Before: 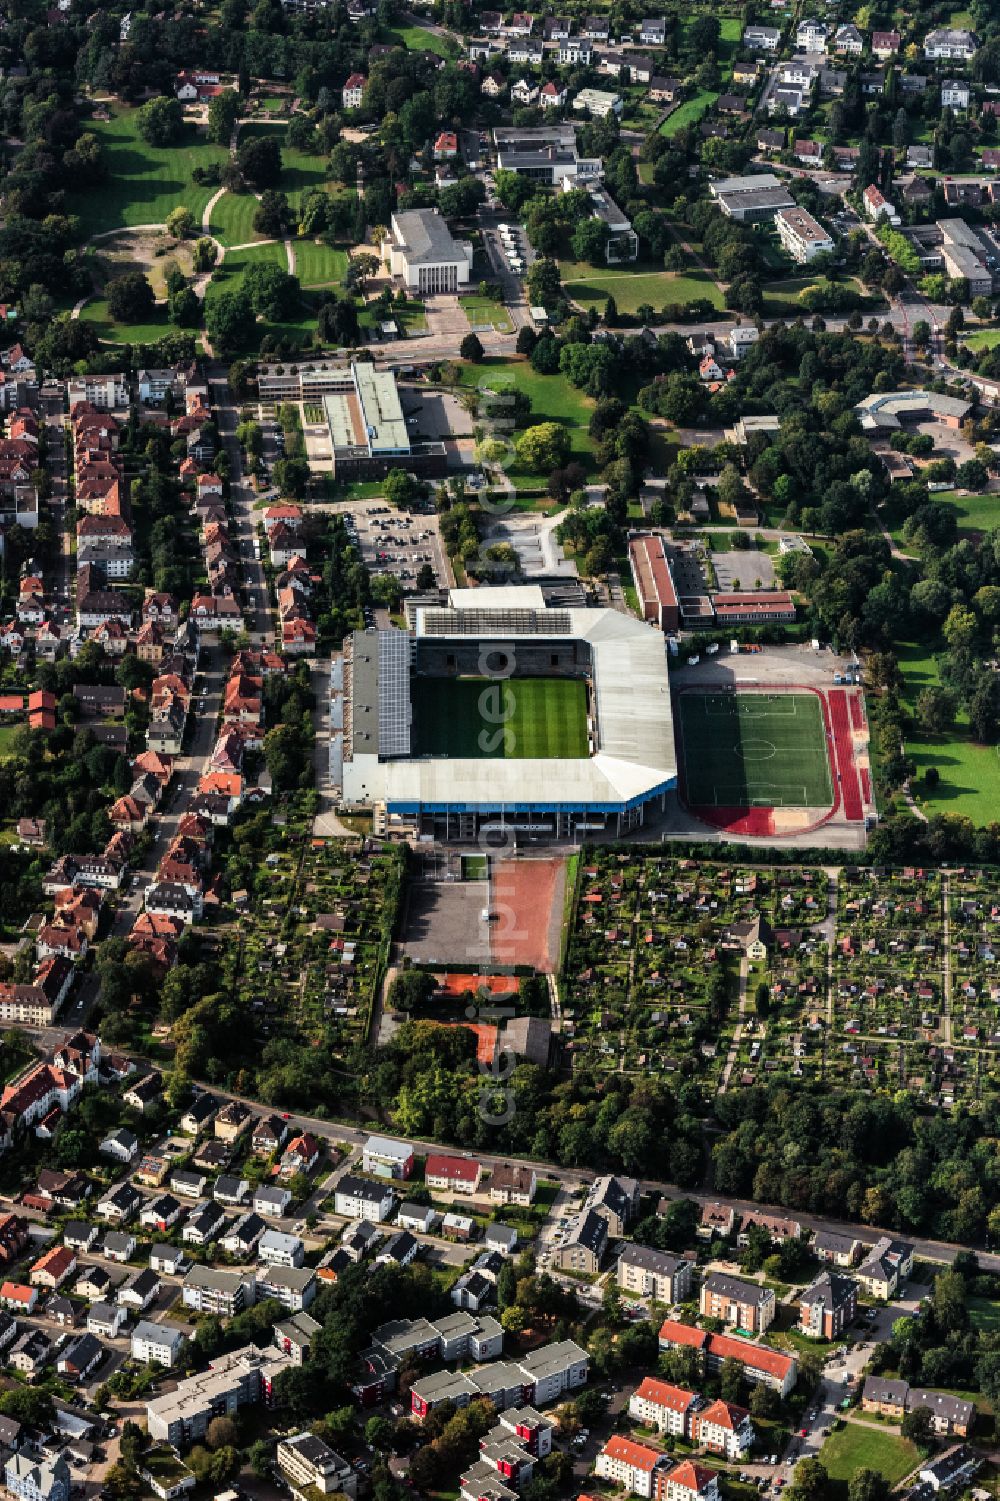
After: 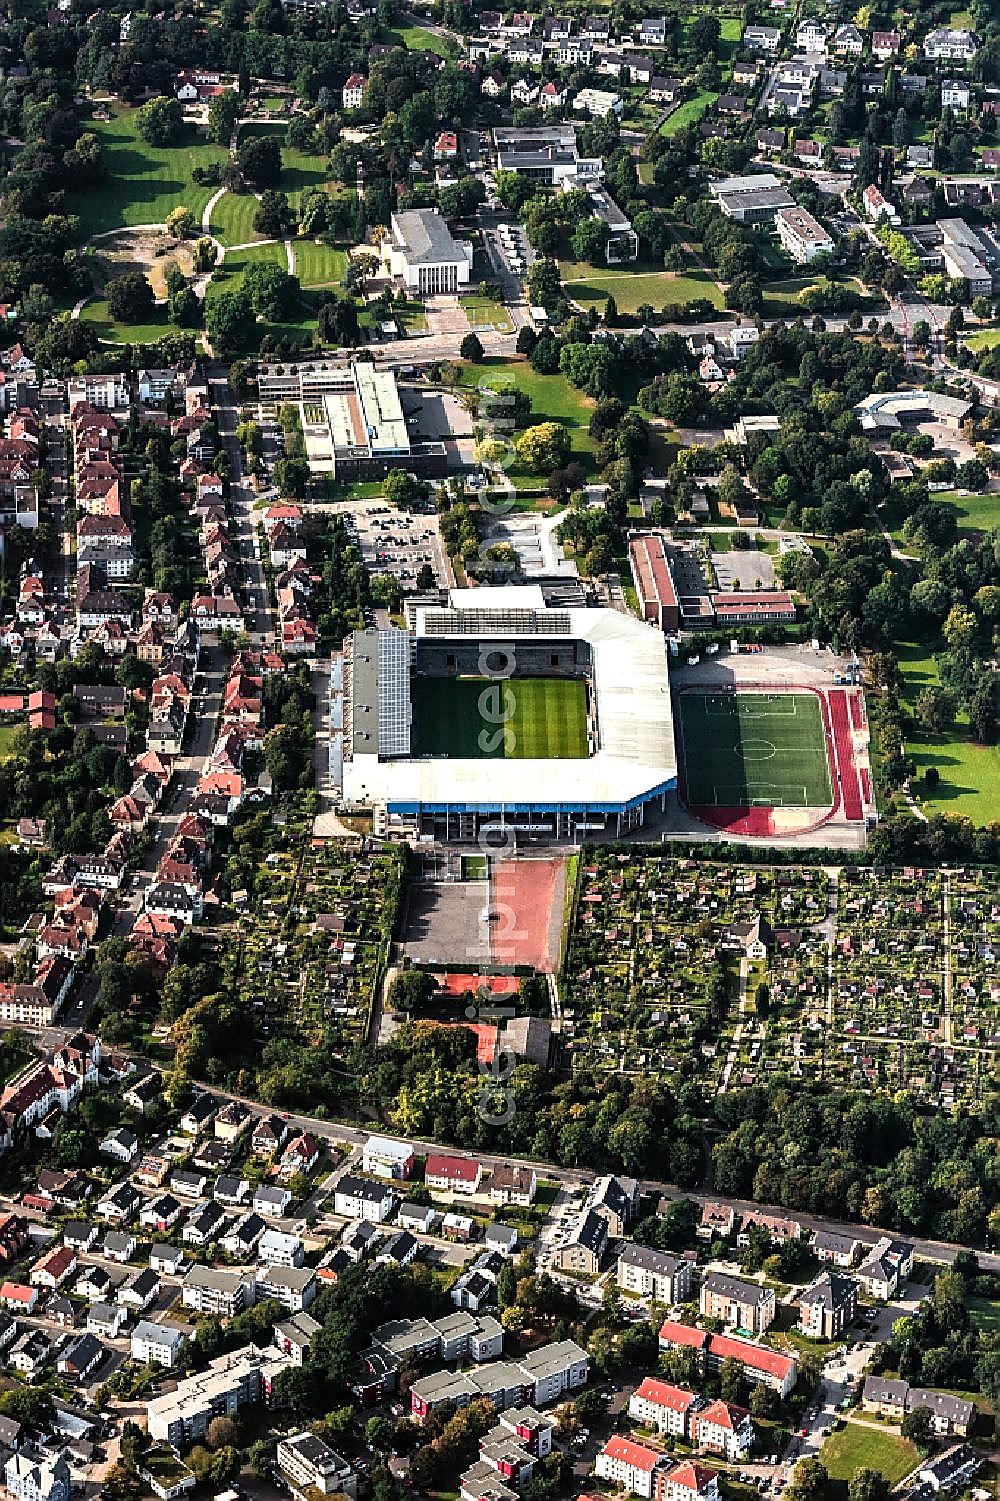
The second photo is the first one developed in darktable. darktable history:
exposure: exposure 0.604 EV, compensate highlight preservation false
sharpen: radius 1.408, amount 1.244, threshold 0.705
color zones: curves: ch1 [(0, 0.469) (0.072, 0.457) (0.243, 0.494) (0.429, 0.5) (0.571, 0.5) (0.714, 0.5) (0.857, 0.5) (1, 0.469)]; ch2 [(0, 0.499) (0.143, 0.467) (0.242, 0.436) (0.429, 0.493) (0.571, 0.5) (0.714, 0.5) (0.857, 0.5) (1, 0.499)]
